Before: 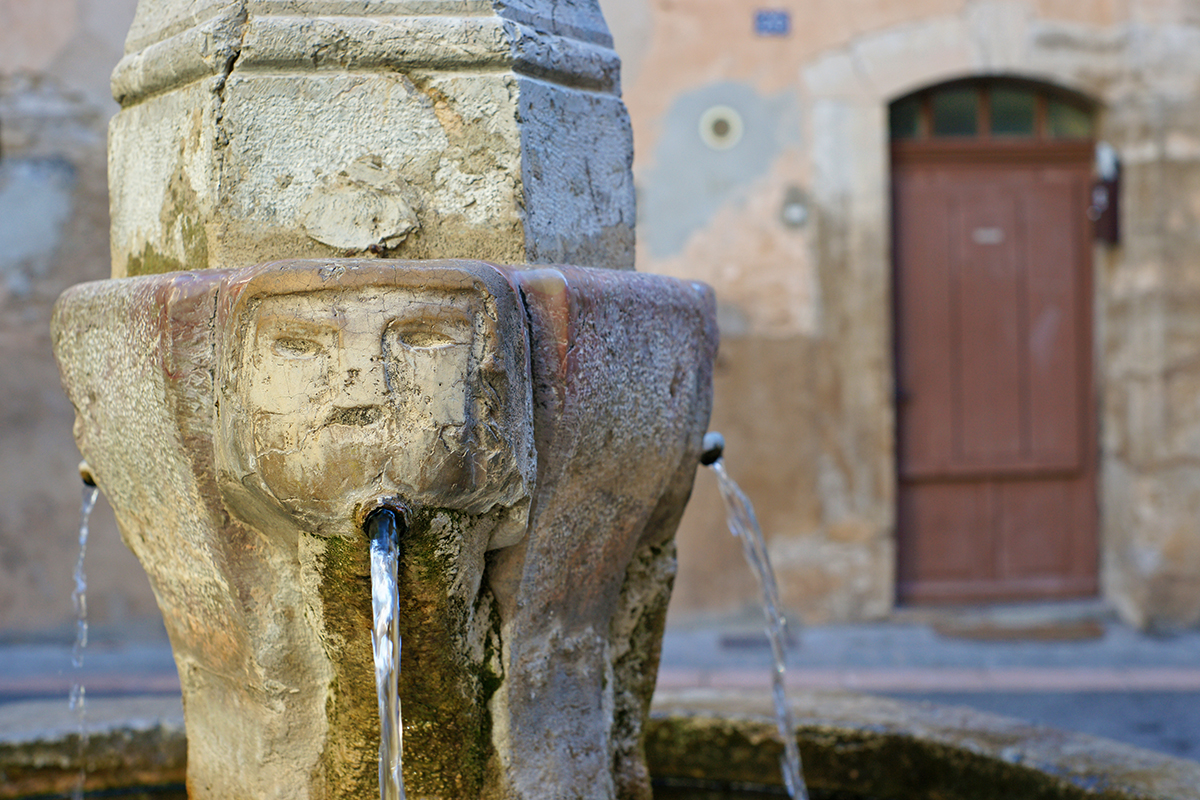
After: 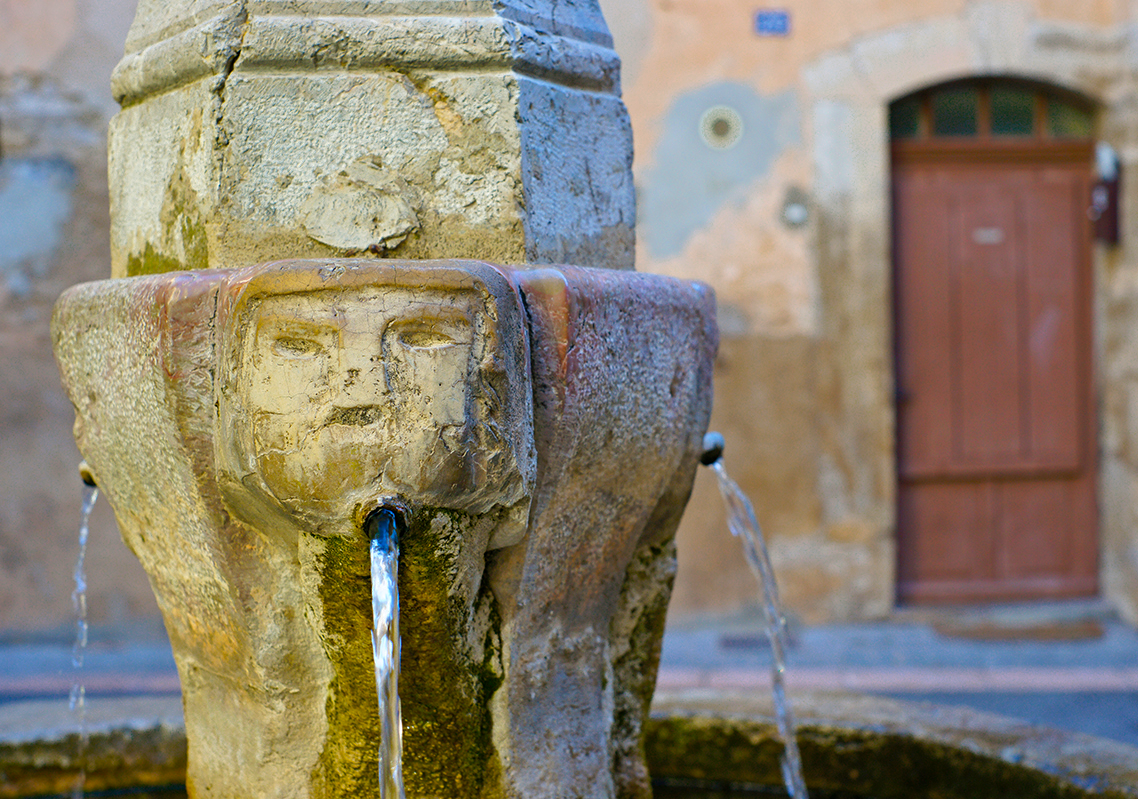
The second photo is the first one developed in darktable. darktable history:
color balance rgb: linear chroma grading › global chroma 15%, perceptual saturation grading › global saturation 30%
color zones: curves: ch0 [(0, 0.558) (0.143, 0.548) (0.286, 0.447) (0.429, 0.259) (0.571, 0.5) (0.714, 0.5) (0.857, 0.593) (1, 0.558)]; ch1 [(0, 0.543) (0.01, 0.544) (0.12, 0.492) (0.248, 0.458) (0.5, 0.534) (0.748, 0.5) (0.99, 0.469) (1, 0.543)]; ch2 [(0, 0.507) (0.143, 0.522) (0.286, 0.505) (0.429, 0.5) (0.571, 0.5) (0.714, 0.5) (0.857, 0.5) (1, 0.507)]
crop and rotate: right 5.167%
